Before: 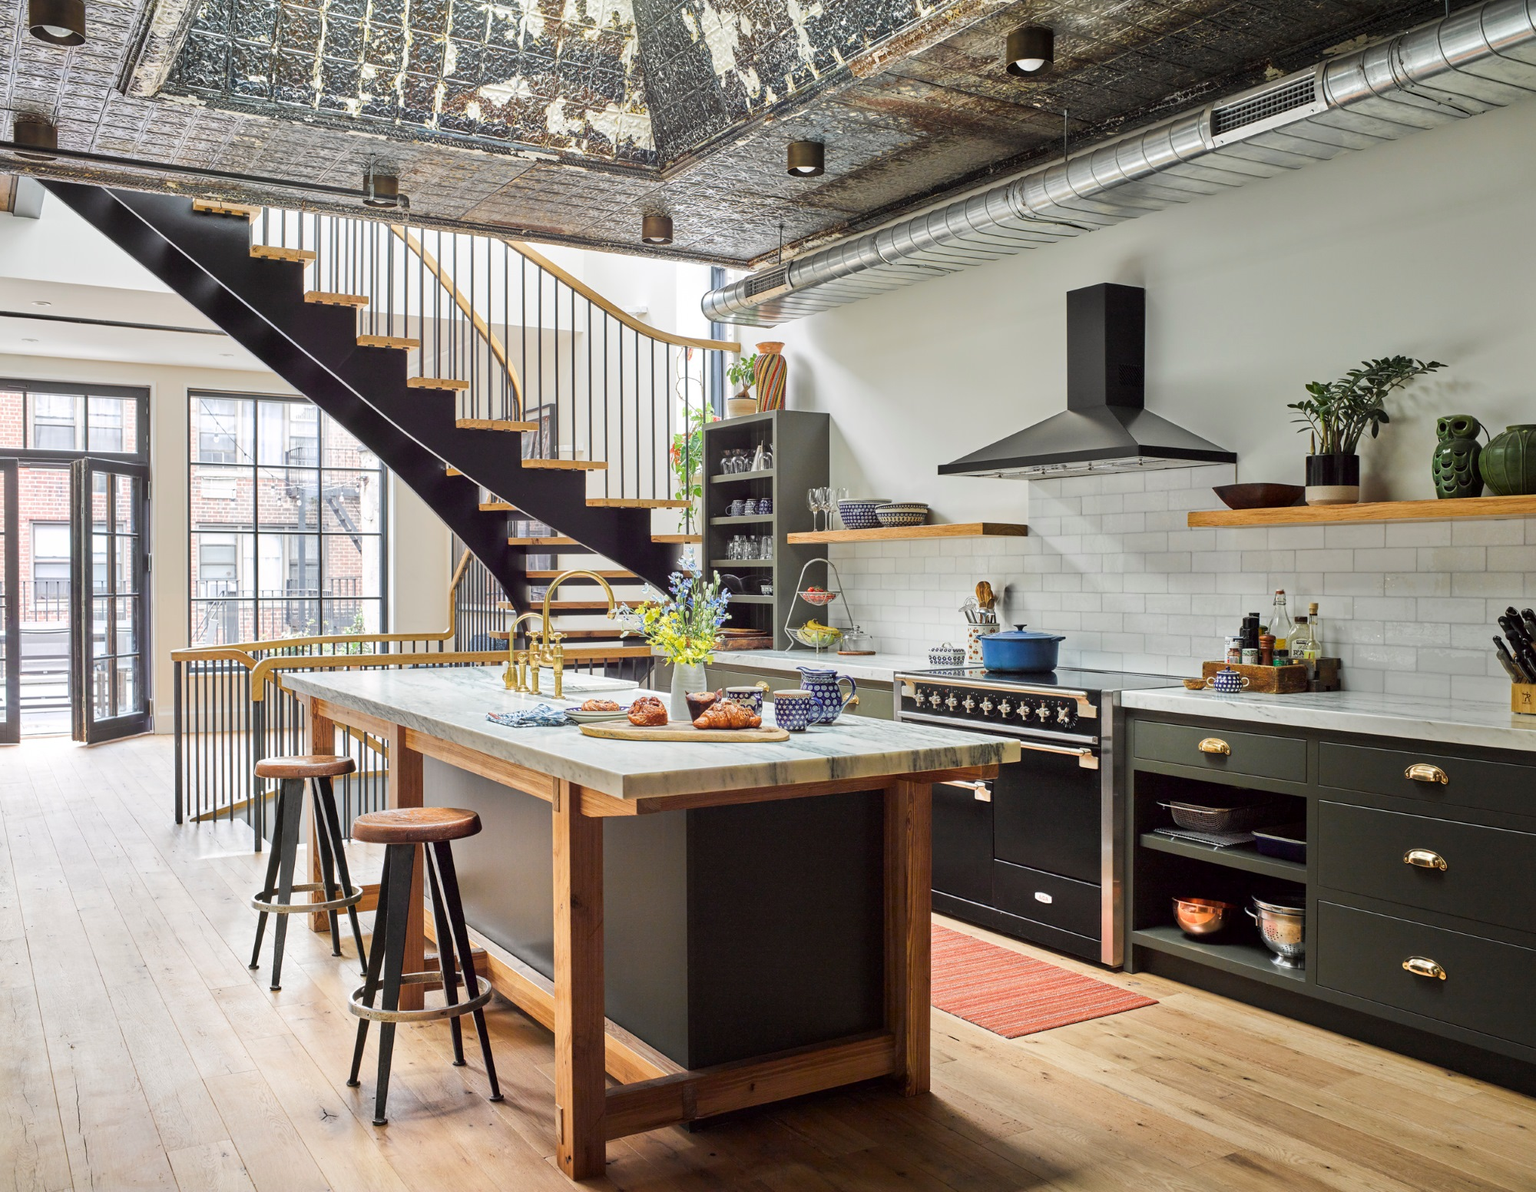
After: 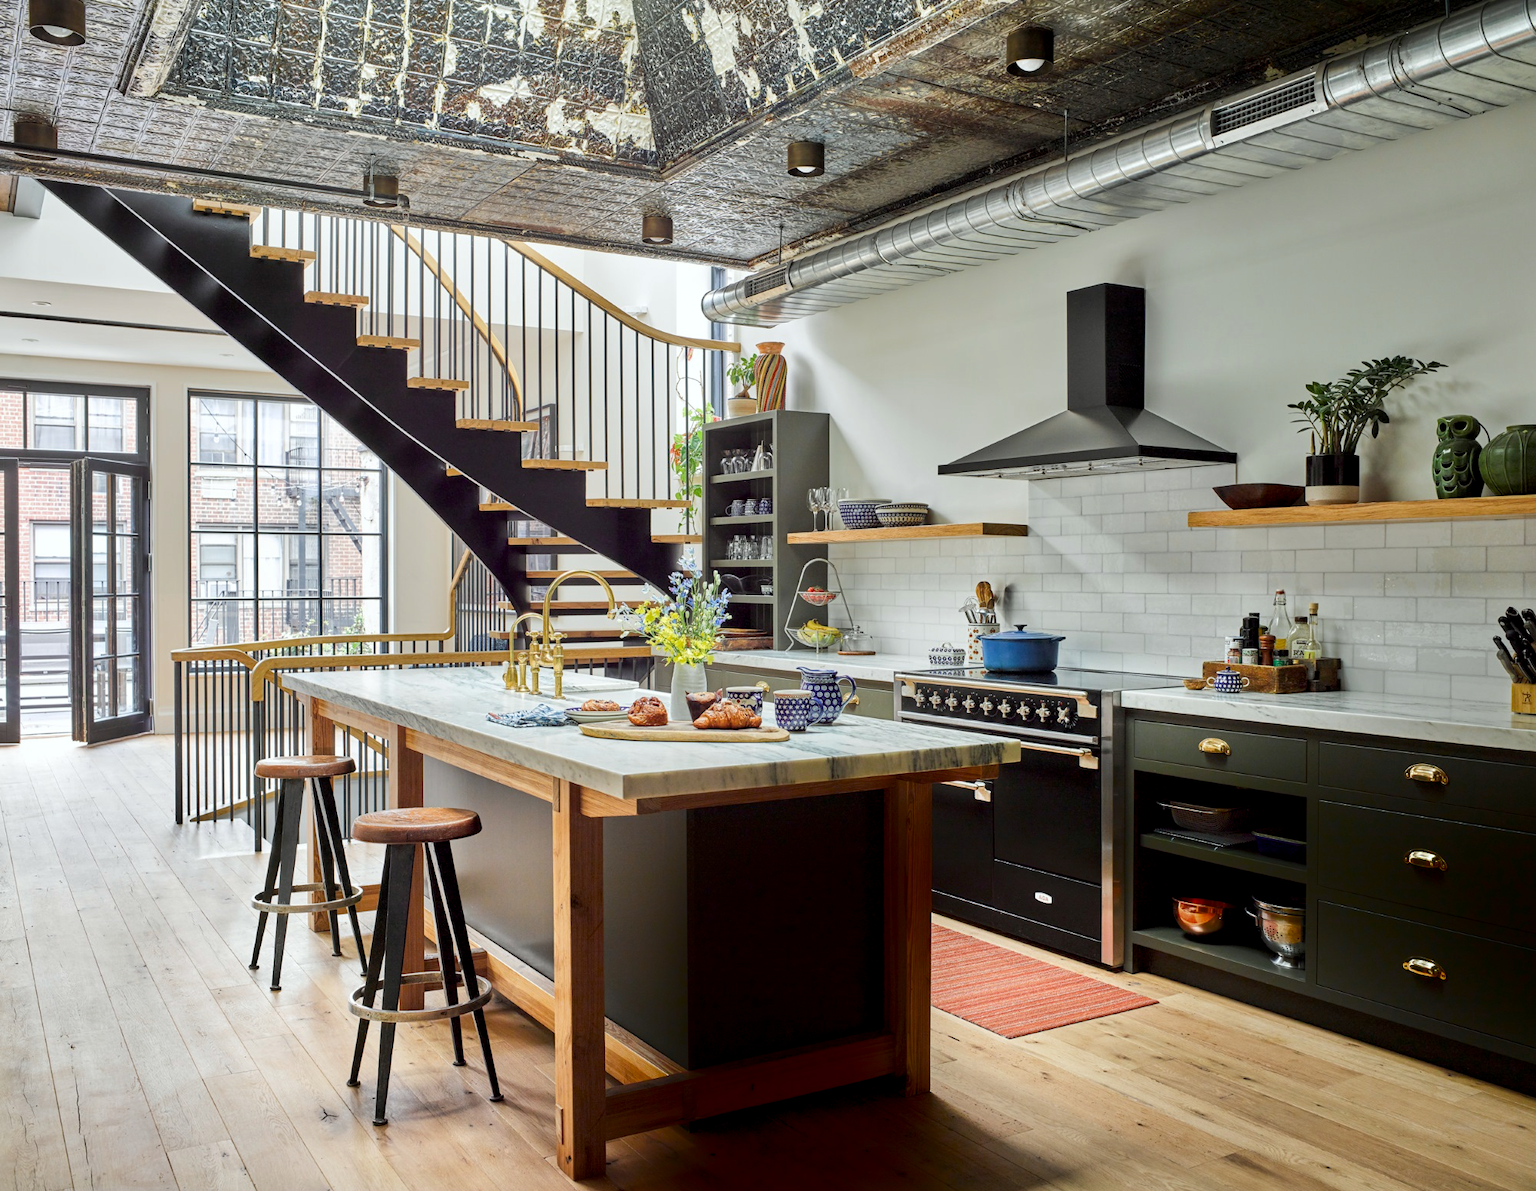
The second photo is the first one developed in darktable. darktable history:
color balance rgb: on, module defaults
exposure: black level correction 0.005, exposure 0.014 EV, compensate highlight preservation false
shadows and highlights: shadows -88.03, highlights -35.45, shadows color adjustment 99.15%, highlights color adjustment 0%, soften with gaussian
white balance: red 0.978, blue 0.999
